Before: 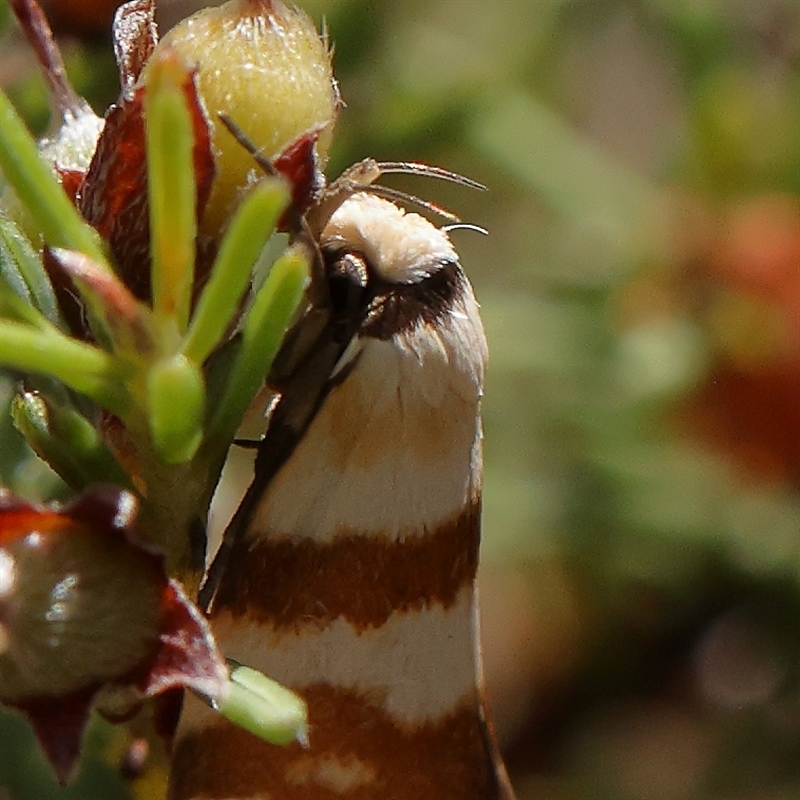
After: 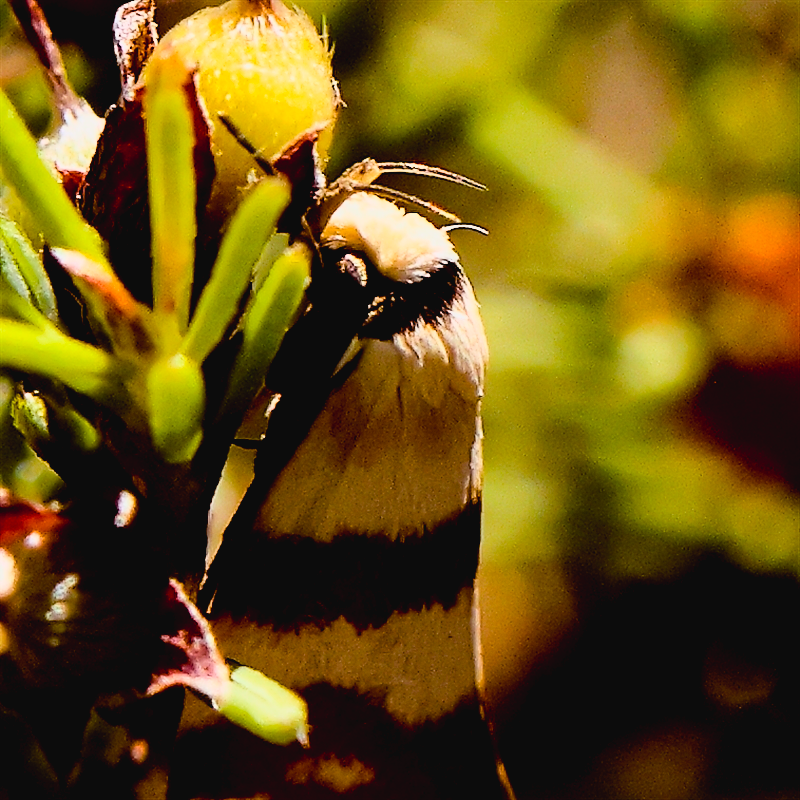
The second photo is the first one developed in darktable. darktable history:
exposure: black level correction 0.029, exposure -0.081 EV, compensate exposure bias true, compensate highlight preservation false
contrast brightness saturation: contrast -0.083, brightness -0.04, saturation -0.11
color balance rgb: global offset › luminance -0.185%, global offset › chroma 0.262%, linear chroma grading › shadows -3.541%, linear chroma grading › highlights -2.94%, perceptual saturation grading › global saturation 29.575%, global vibrance 25.031%, contrast 9.889%
base curve: curves: ch0 [(0, 0) (0.007, 0.004) (0.027, 0.03) (0.046, 0.07) (0.207, 0.54) (0.442, 0.872) (0.673, 0.972) (1, 1)]
